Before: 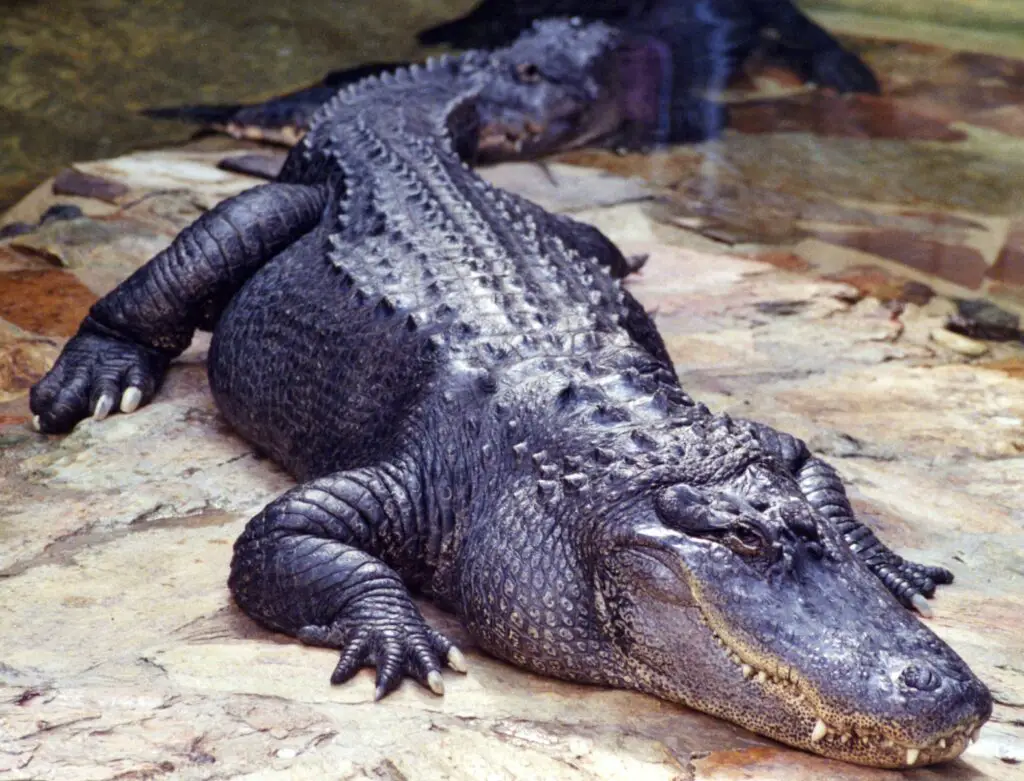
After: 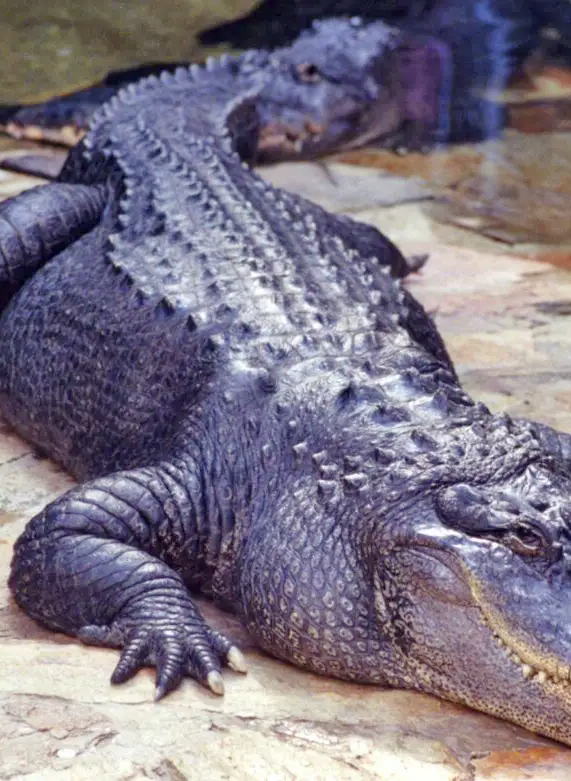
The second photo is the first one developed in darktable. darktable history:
tone equalizer: -7 EV 0.154 EV, -6 EV 0.596 EV, -5 EV 1.18 EV, -4 EV 1.36 EV, -3 EV 1.16 EV, -2 EV 0.6 EV, -1 EV 0.147 EV, smoothing diameter 24.93%, edges refinement/feathering 13.23, preserve details guided filter
crop: left 21.53%, right 22.618%
